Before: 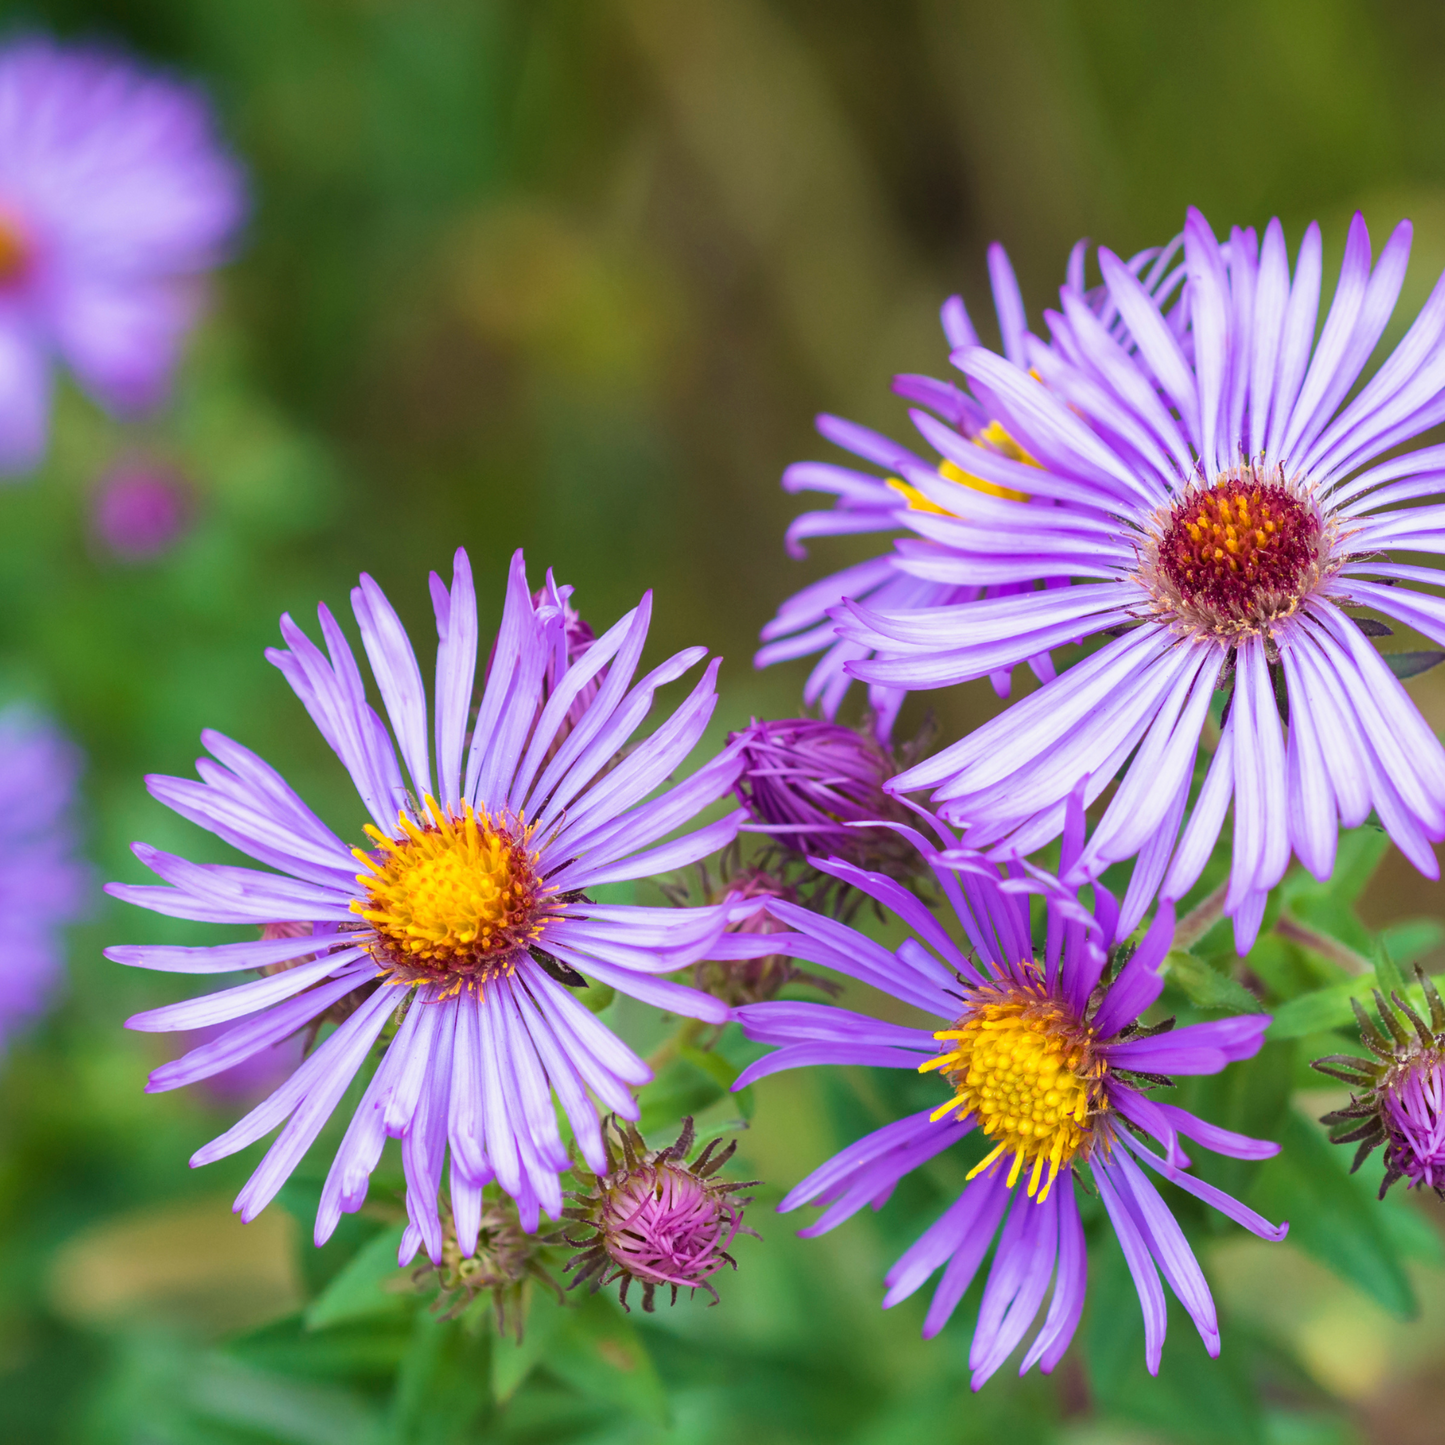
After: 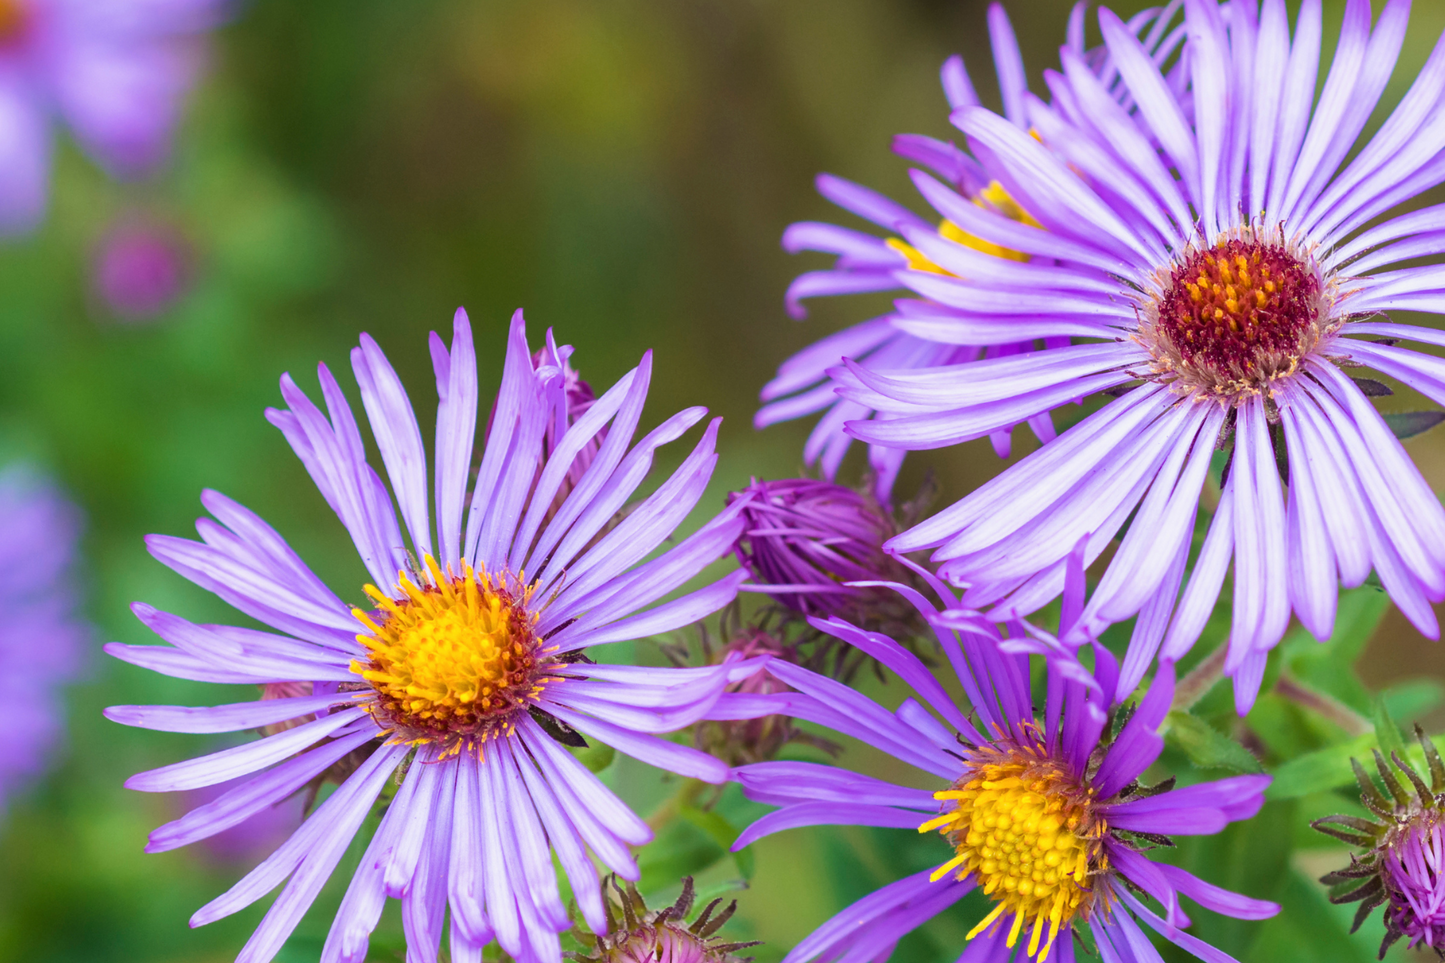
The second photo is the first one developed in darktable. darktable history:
color calibration: illuminant same as pipeline (D50), x 0.346, y 0.359, temperature 4973.44 K
crop: top 16.614%, bottom 16.687%
